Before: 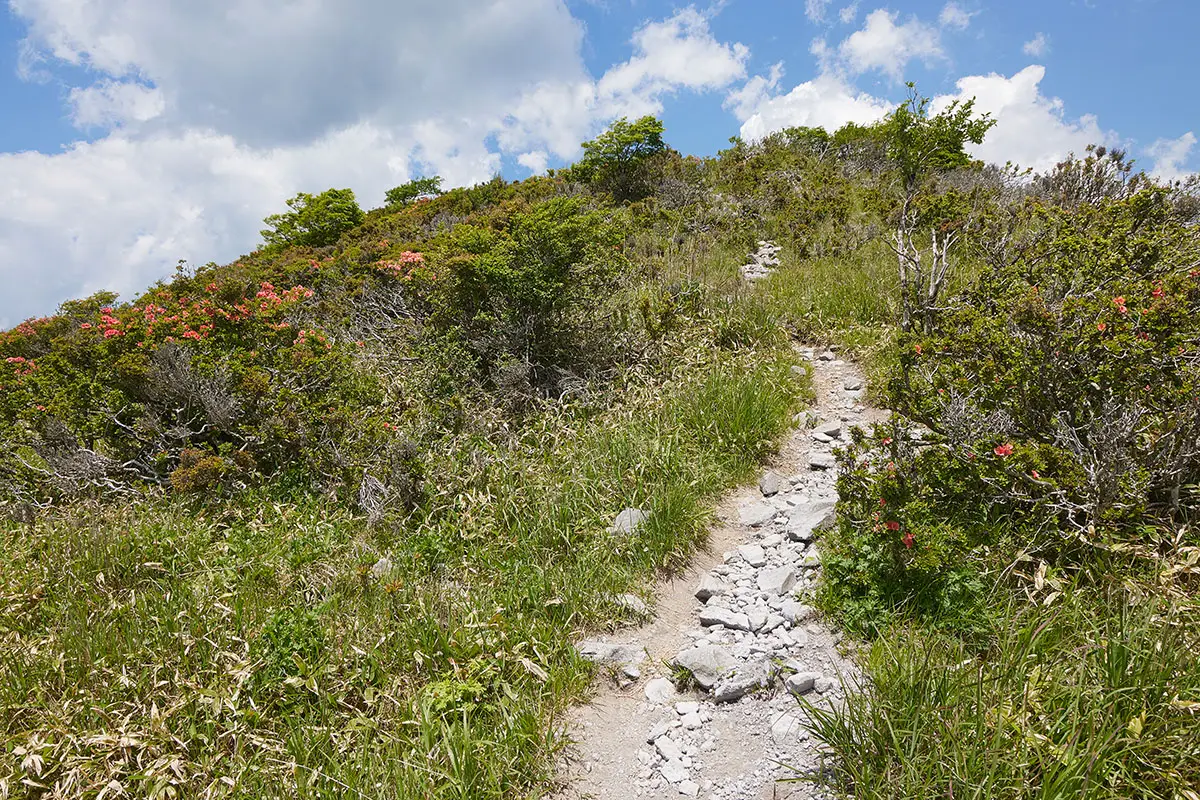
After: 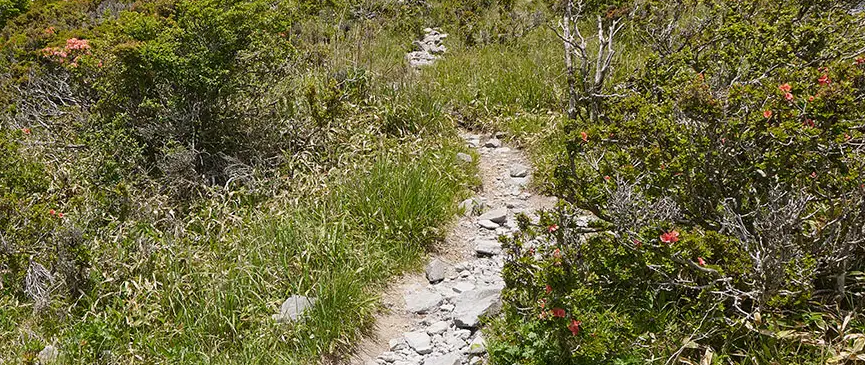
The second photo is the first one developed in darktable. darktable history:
crop and rotate: left 27.845%, top 26.761%, bottom 27.542%
